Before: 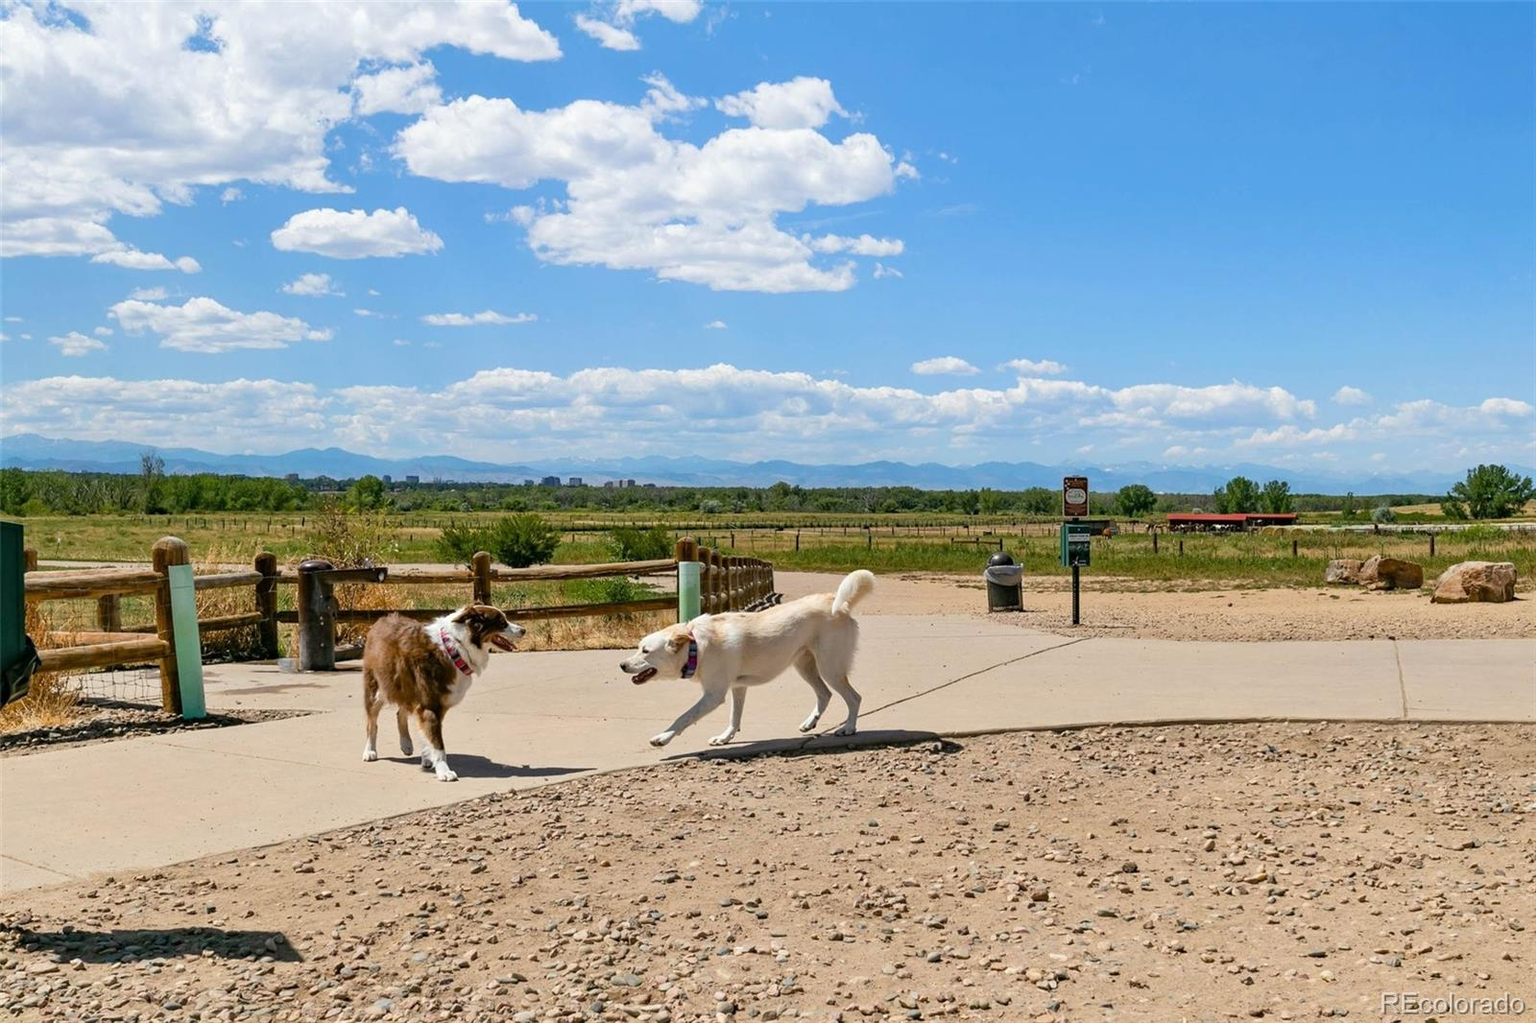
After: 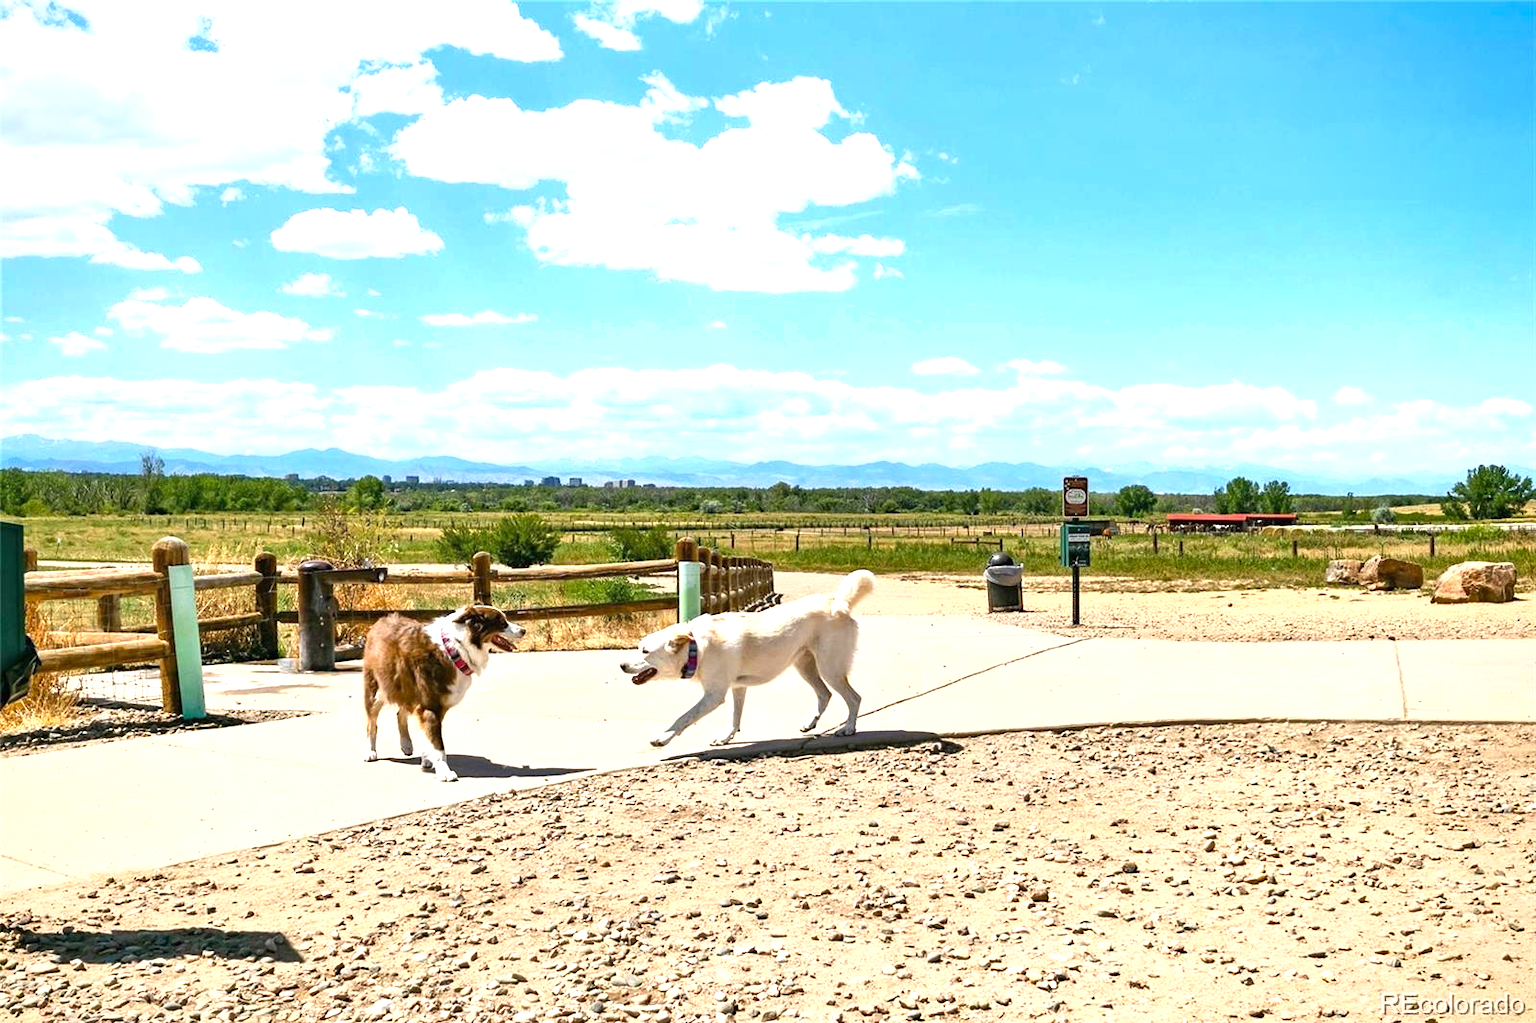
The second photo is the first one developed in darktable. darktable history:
exposure: black level correction 0, exposure 1.173 EV, compensate exposure bias true, compensate highlight preservation false
vignetting: brightness -0.233, saturation 0.141
shadows and highlights: shadows 37.27, highlights -28.18, soften with gaussian
